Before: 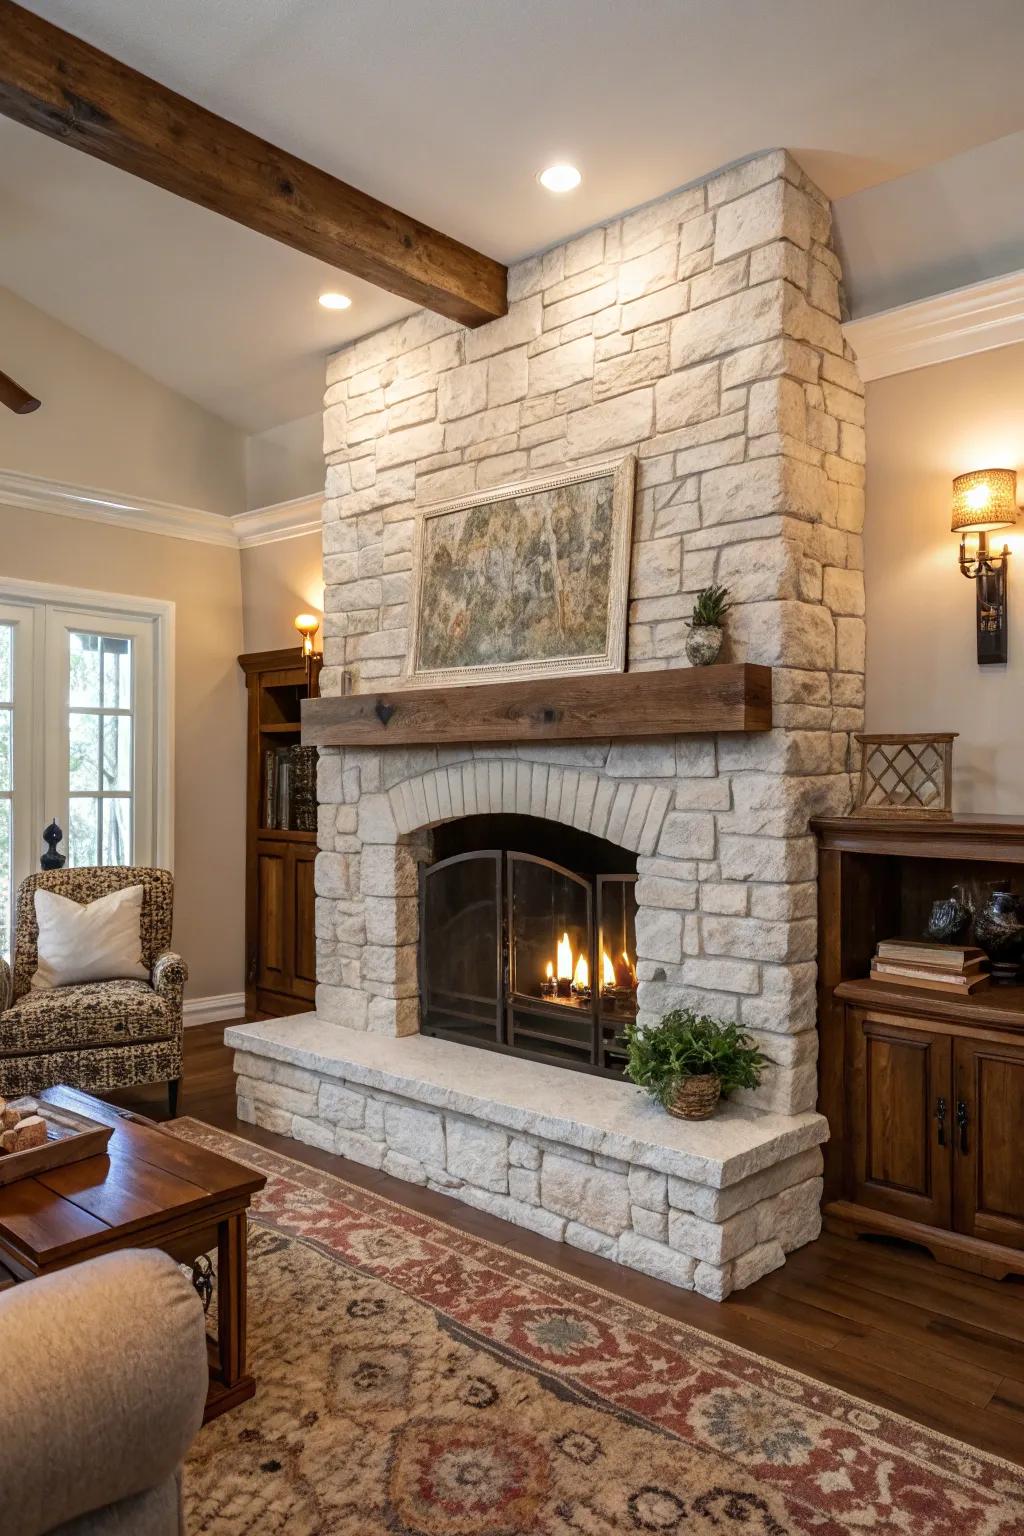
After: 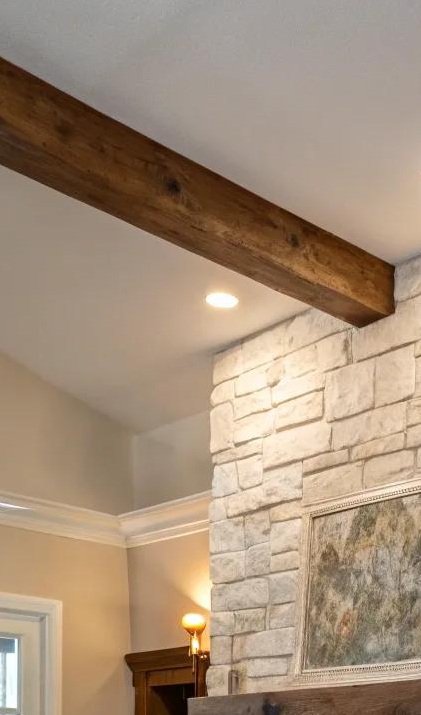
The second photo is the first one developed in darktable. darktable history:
crop and rotate: left 11.103%, top 0.097%, right 47.765%, bottom 53.336%
